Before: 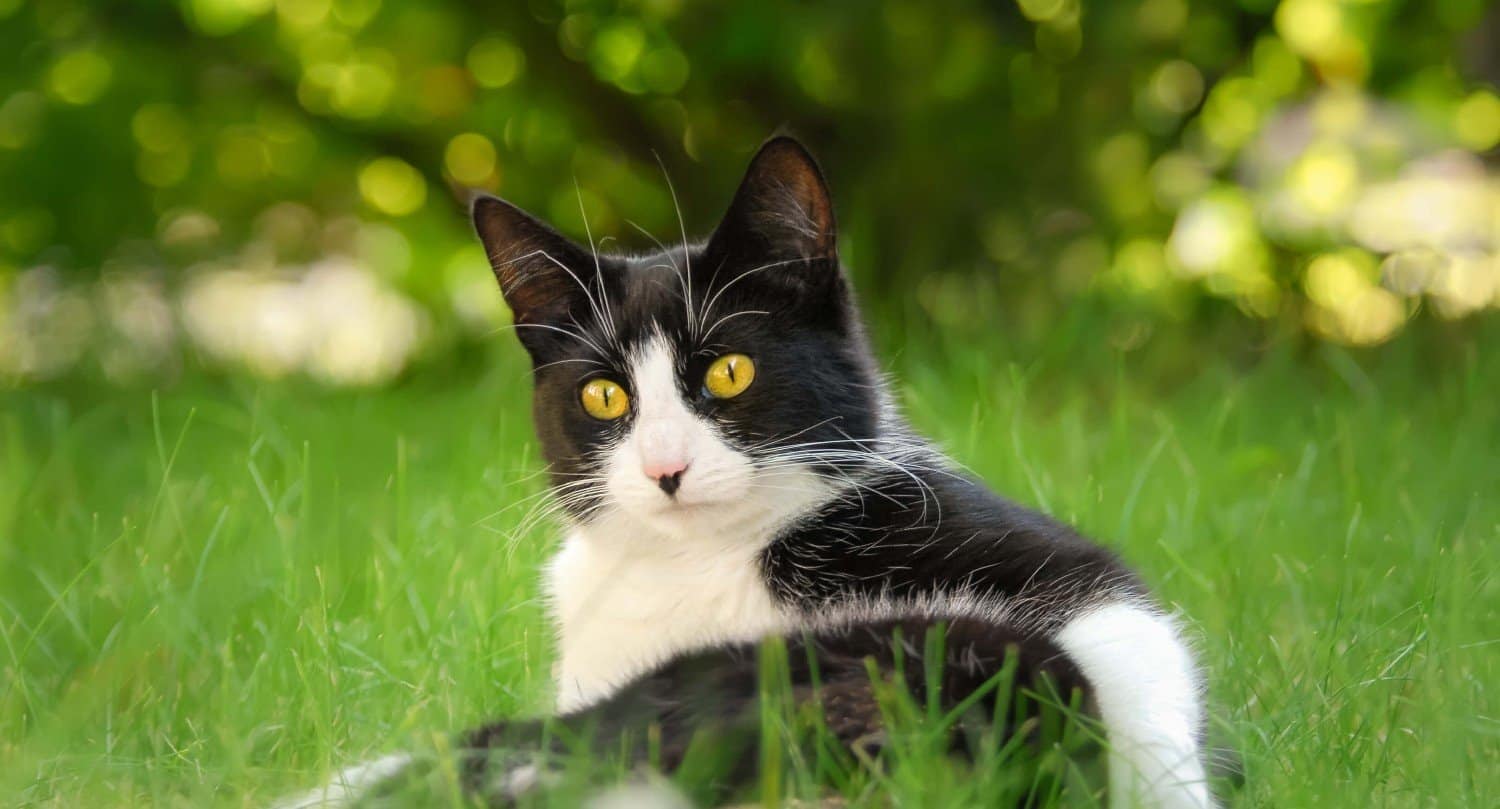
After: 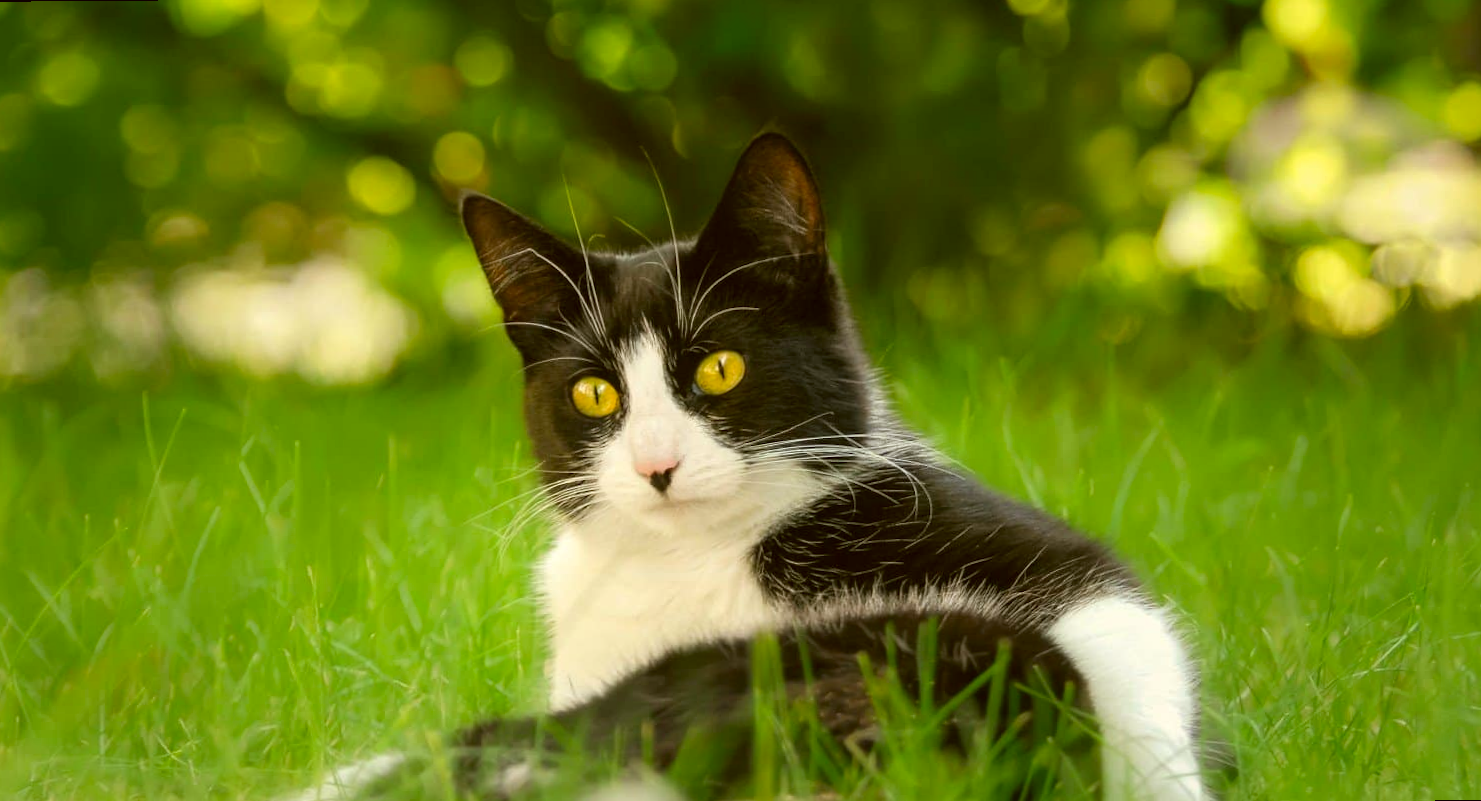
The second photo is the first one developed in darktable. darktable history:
color correction: highlights a* -1.43, highlights b* 10.12, shadows a* 0.395, shadows b* 19.35
rotate and perspective: rotation -0.45°, automatic cropping original format, crop left 0.008, crop right 0.992, crop top 0.012, crop bottom 0.988
tone equalizer: on, module defaults
